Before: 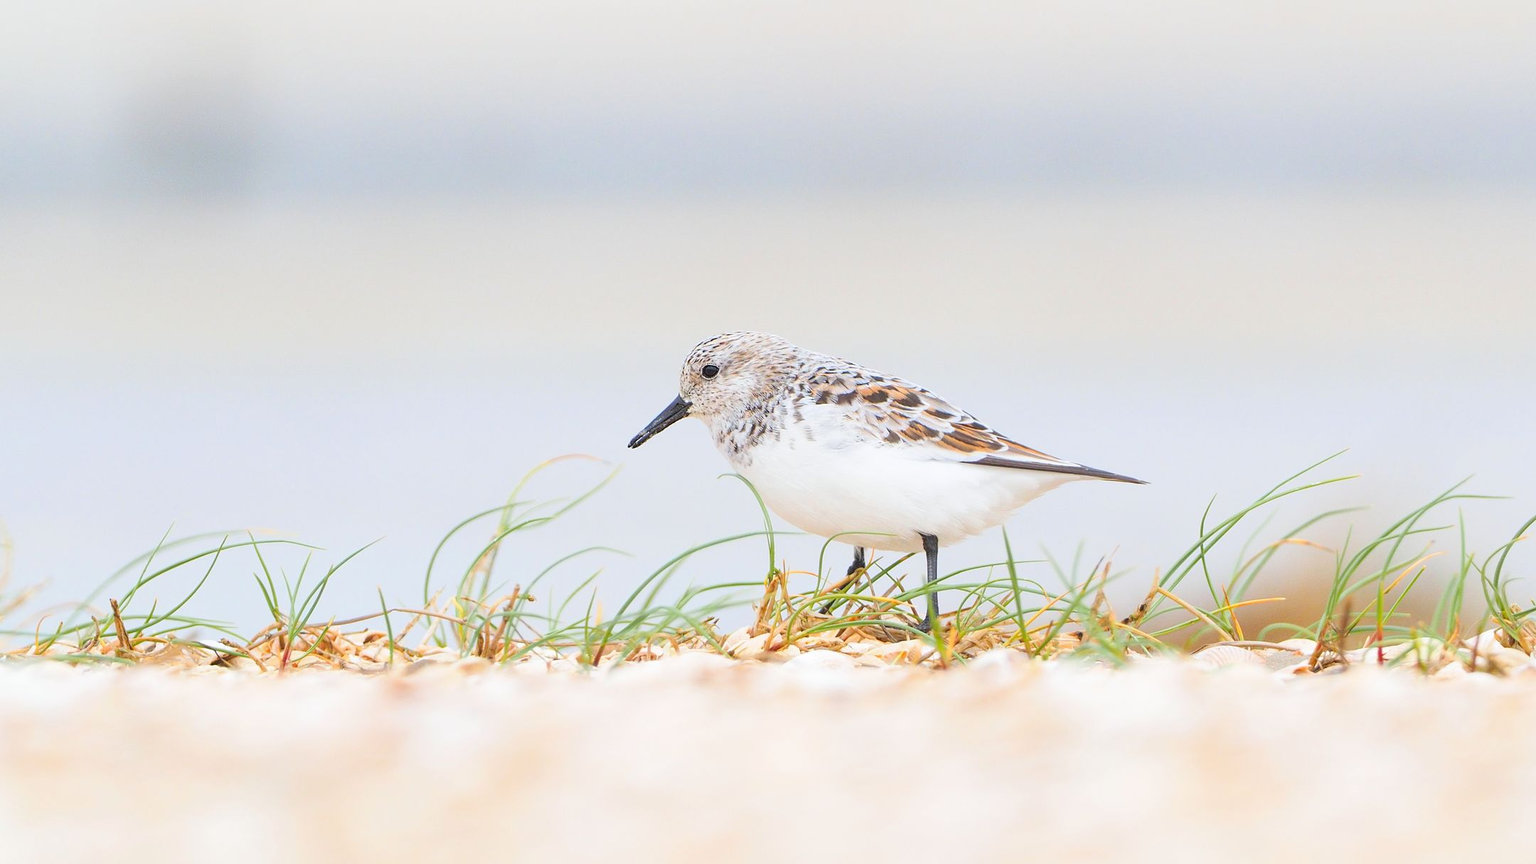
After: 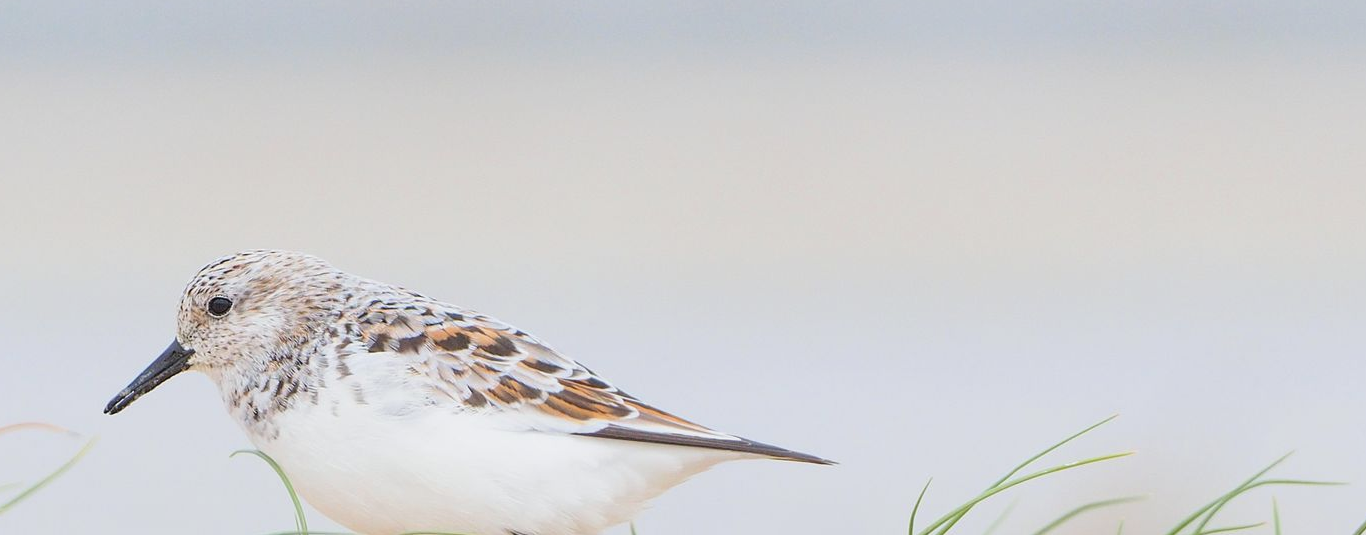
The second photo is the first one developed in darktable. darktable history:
contrast brightness saturation: contrast -0.074, brightness -0.037, saturation -0.11
crop: left 36.085%, top 17.817%, right 0.657%, bottom 38.113%
